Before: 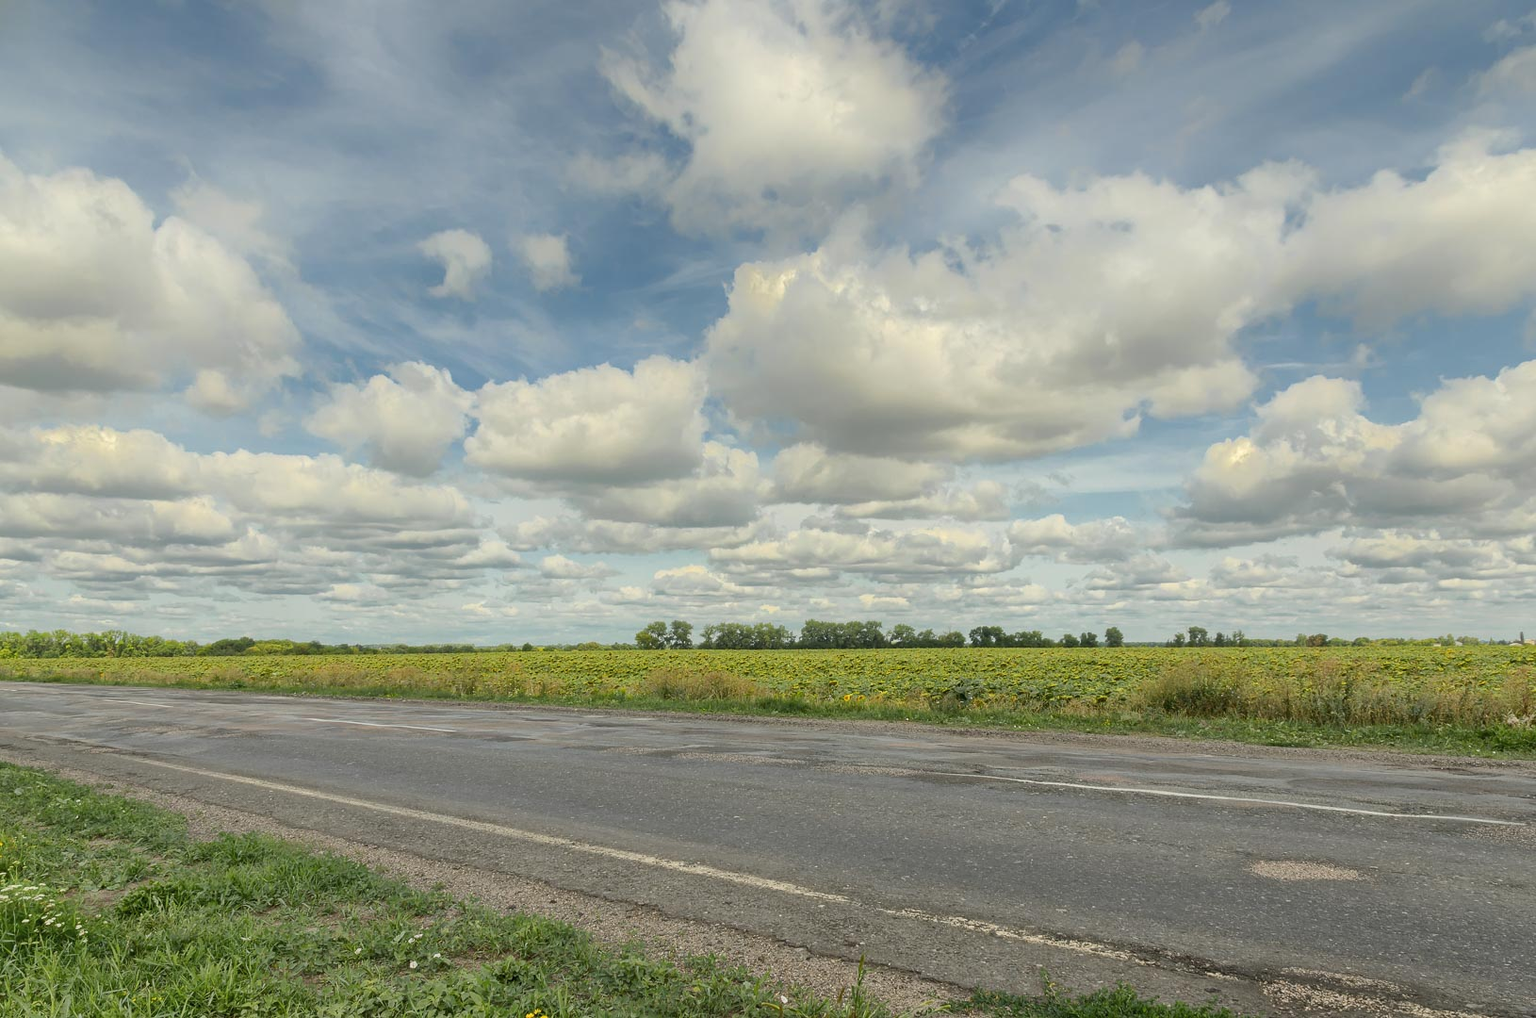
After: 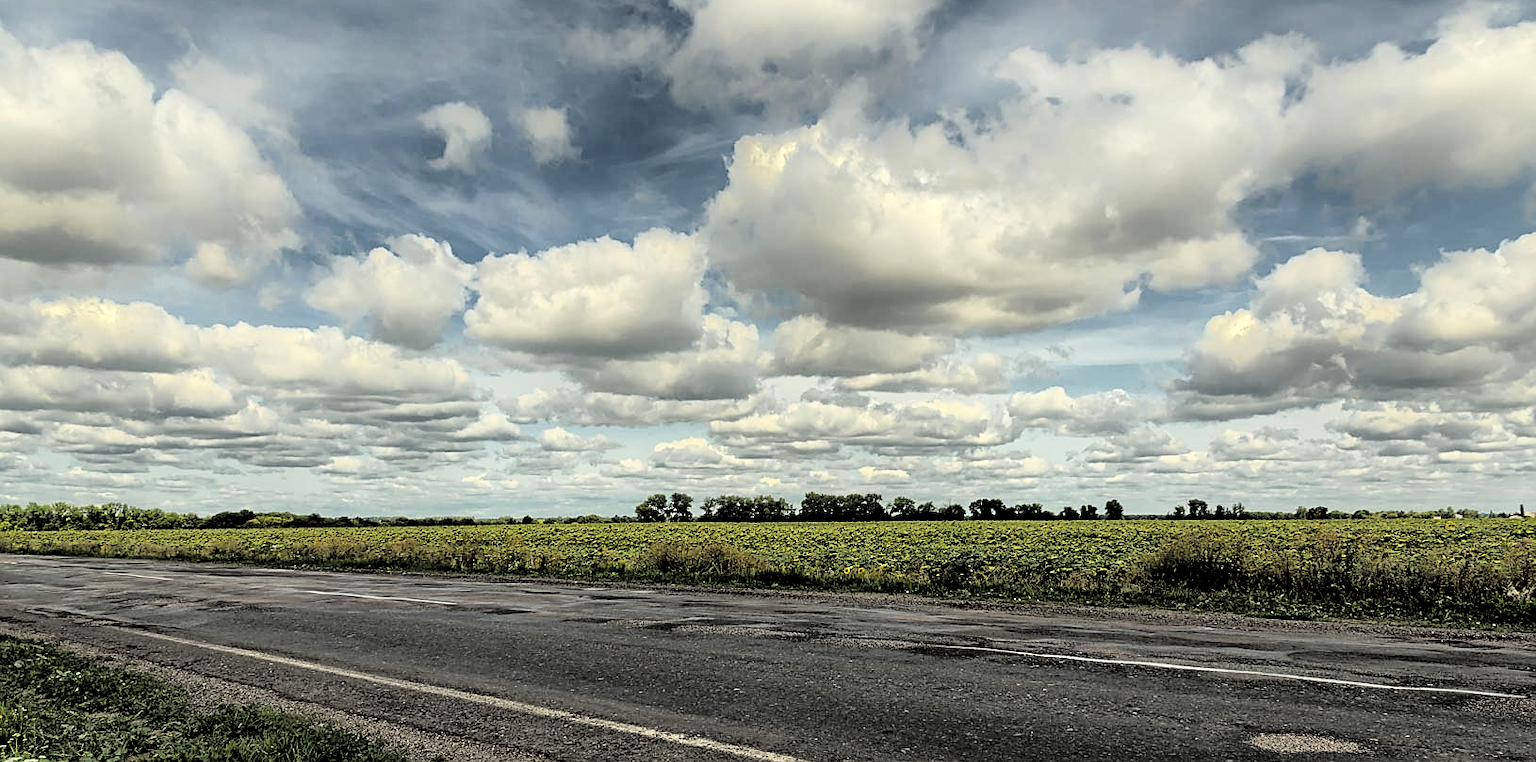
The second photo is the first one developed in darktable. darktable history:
crop and rotate: top 12.504%, bottom 12.498%
base curve: curves: ch0 [(0, 0) (0.032, 0.025) (0.121, 0.166) (0.206, 0.329) (0.605, 0.79) (1, 1)]
sharpen: amount 0.495
levels: mode automatic, black 3.75%, white 99.94%, levels [0.062, 0.494, 0.925]
